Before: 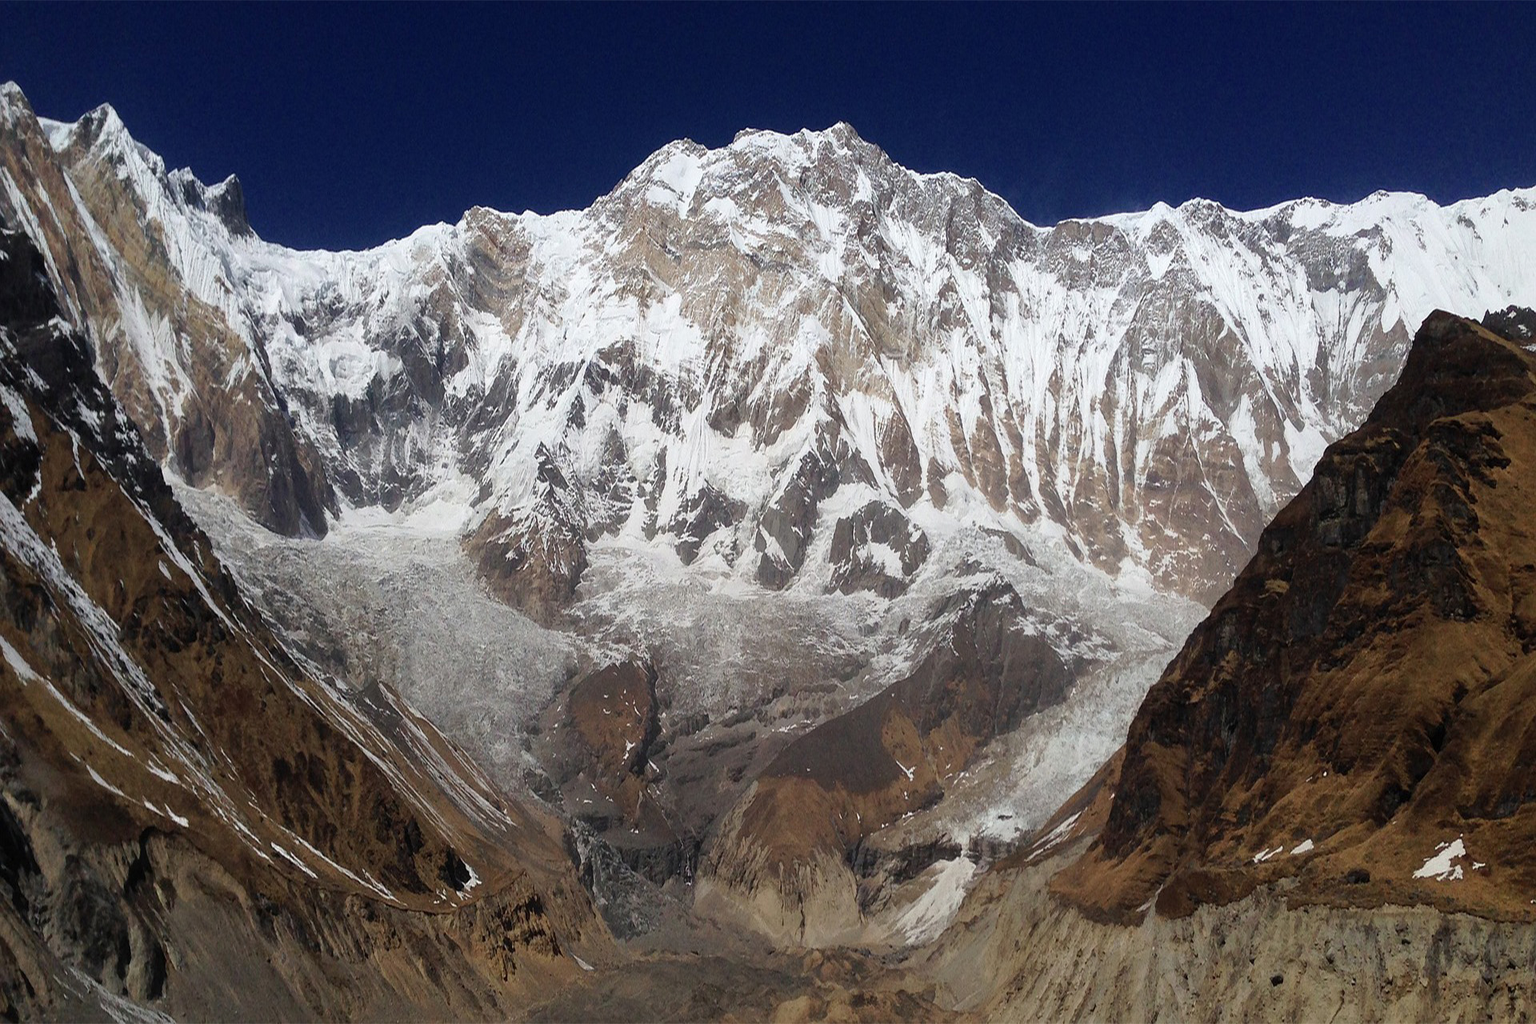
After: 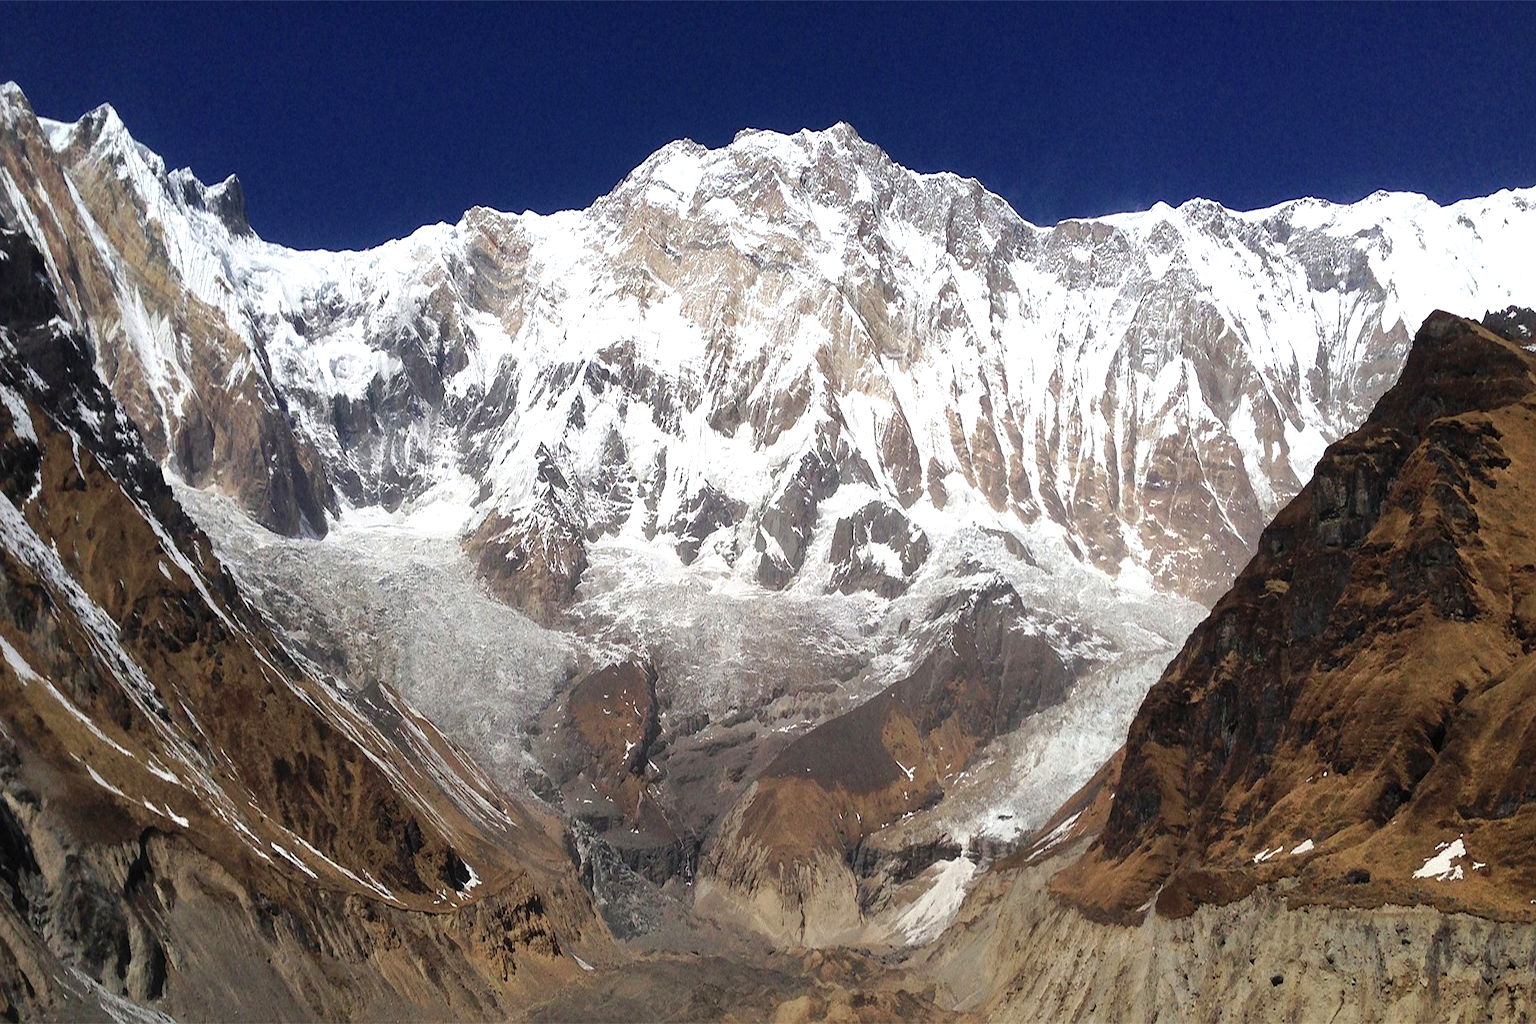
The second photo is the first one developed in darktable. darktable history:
shadows and highlights: shadows 31.33, highlights 0.157, soften with gaussian
exposure: exposure 0.603 EV, compensate highlight preservation false
